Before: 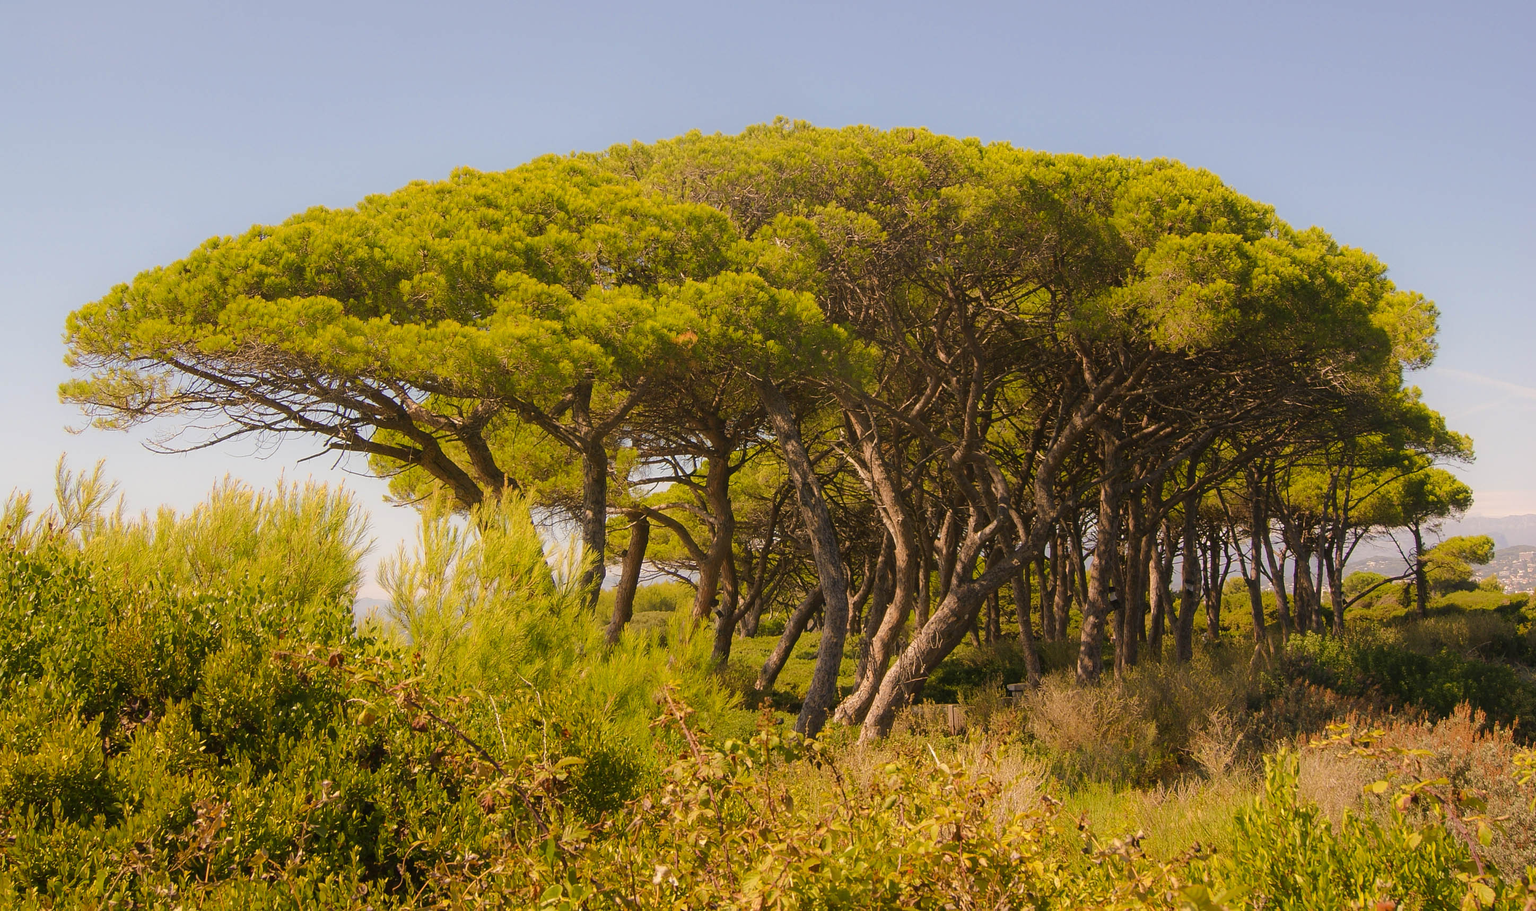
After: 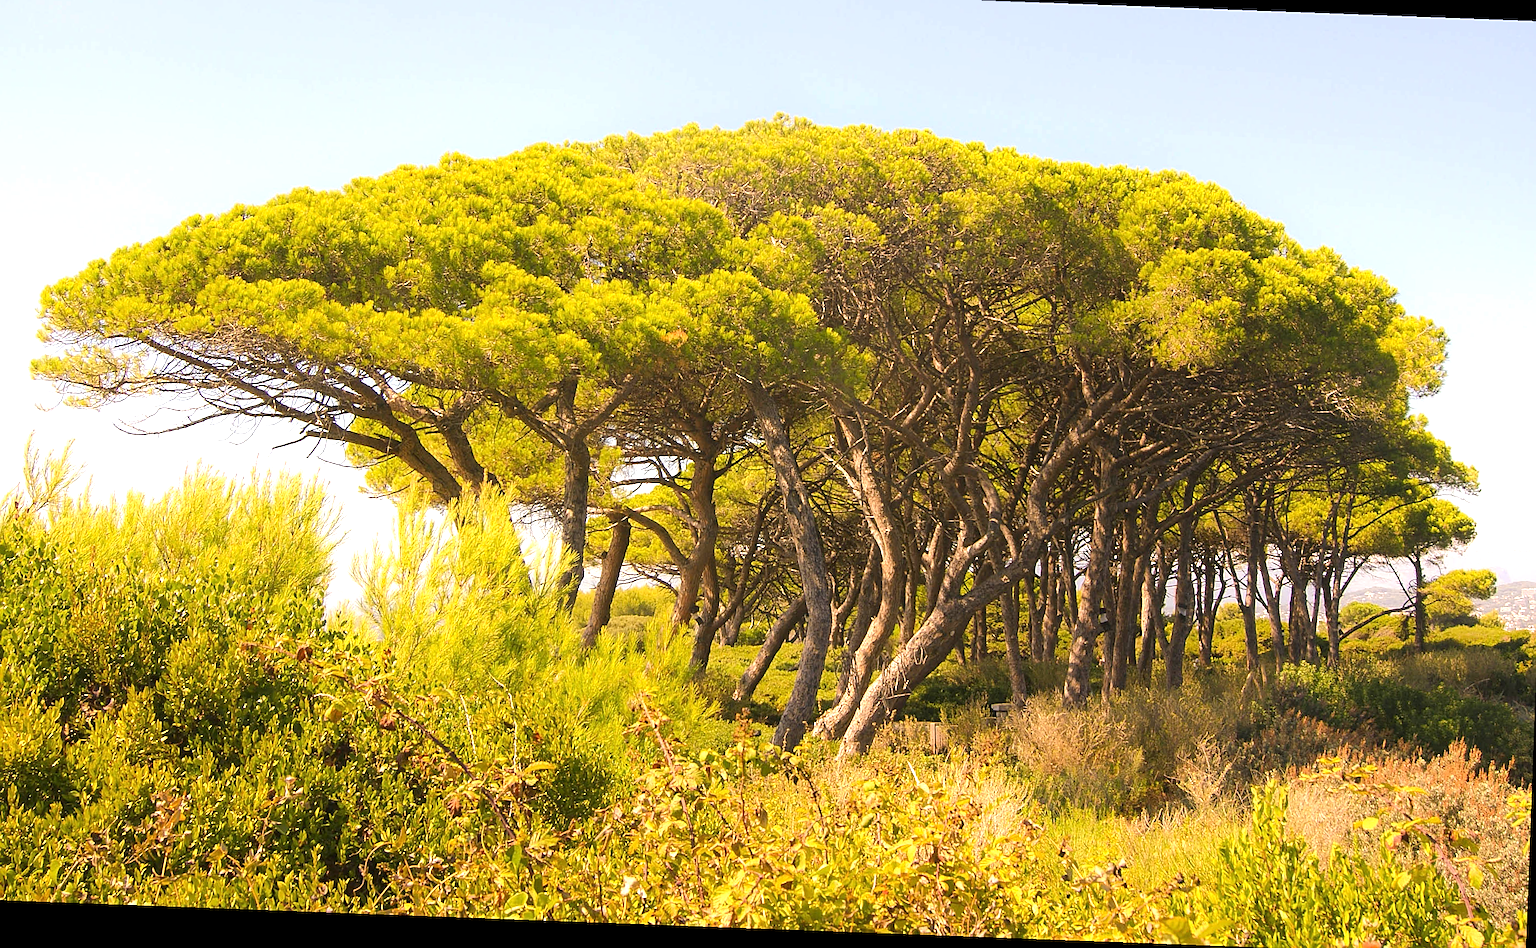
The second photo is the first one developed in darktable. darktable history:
crop and rotate: angle -2.15°, left 3.134%, top 3.712%, right 1.444%, bottom 0.761%
sharpen: amount 0.491
exposure: exposure 1 EV, compensate highlight preservation false
